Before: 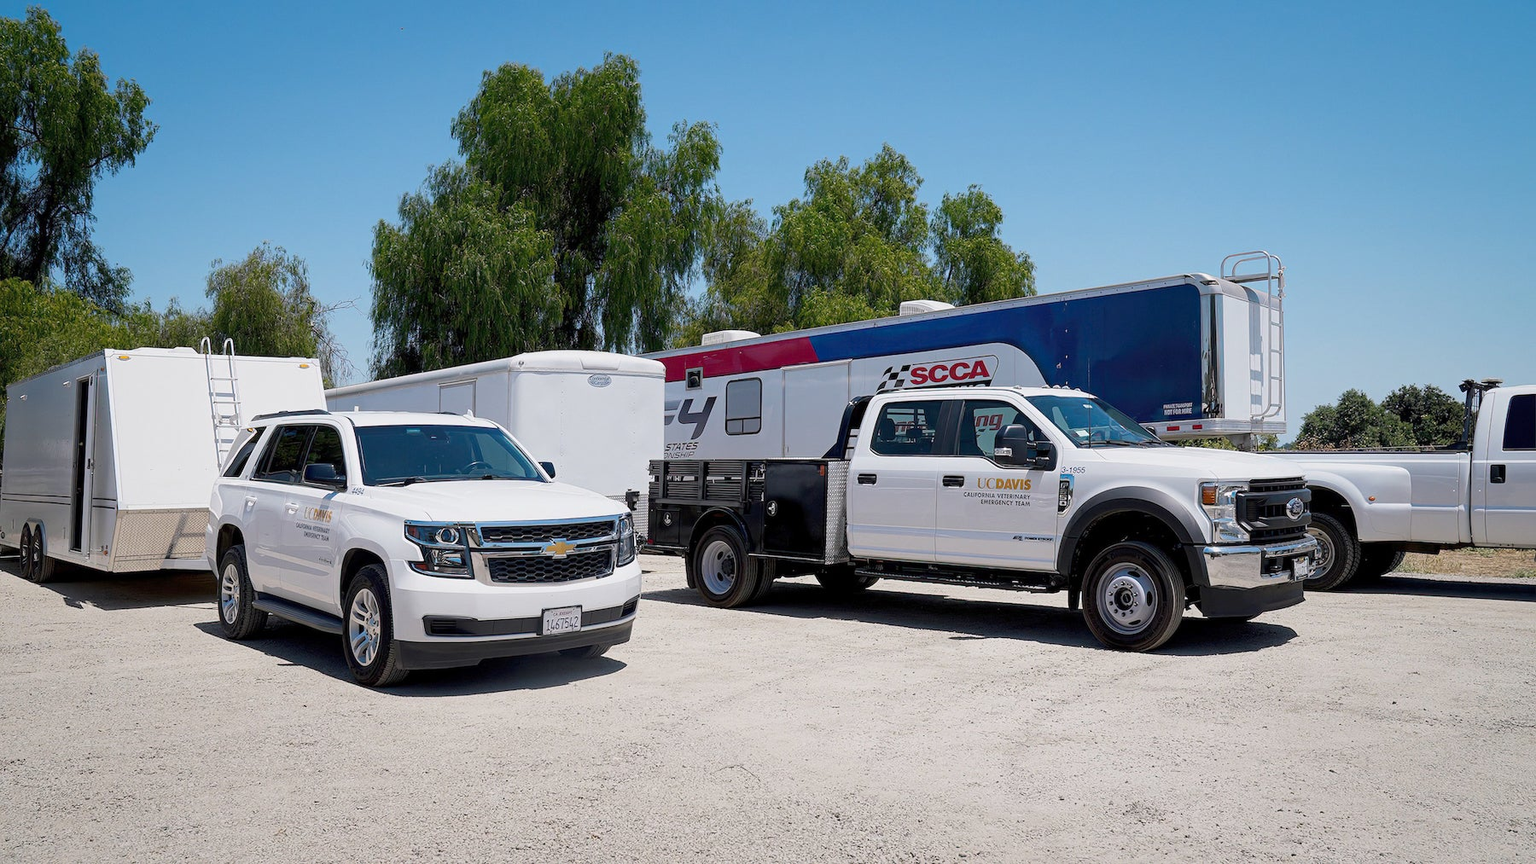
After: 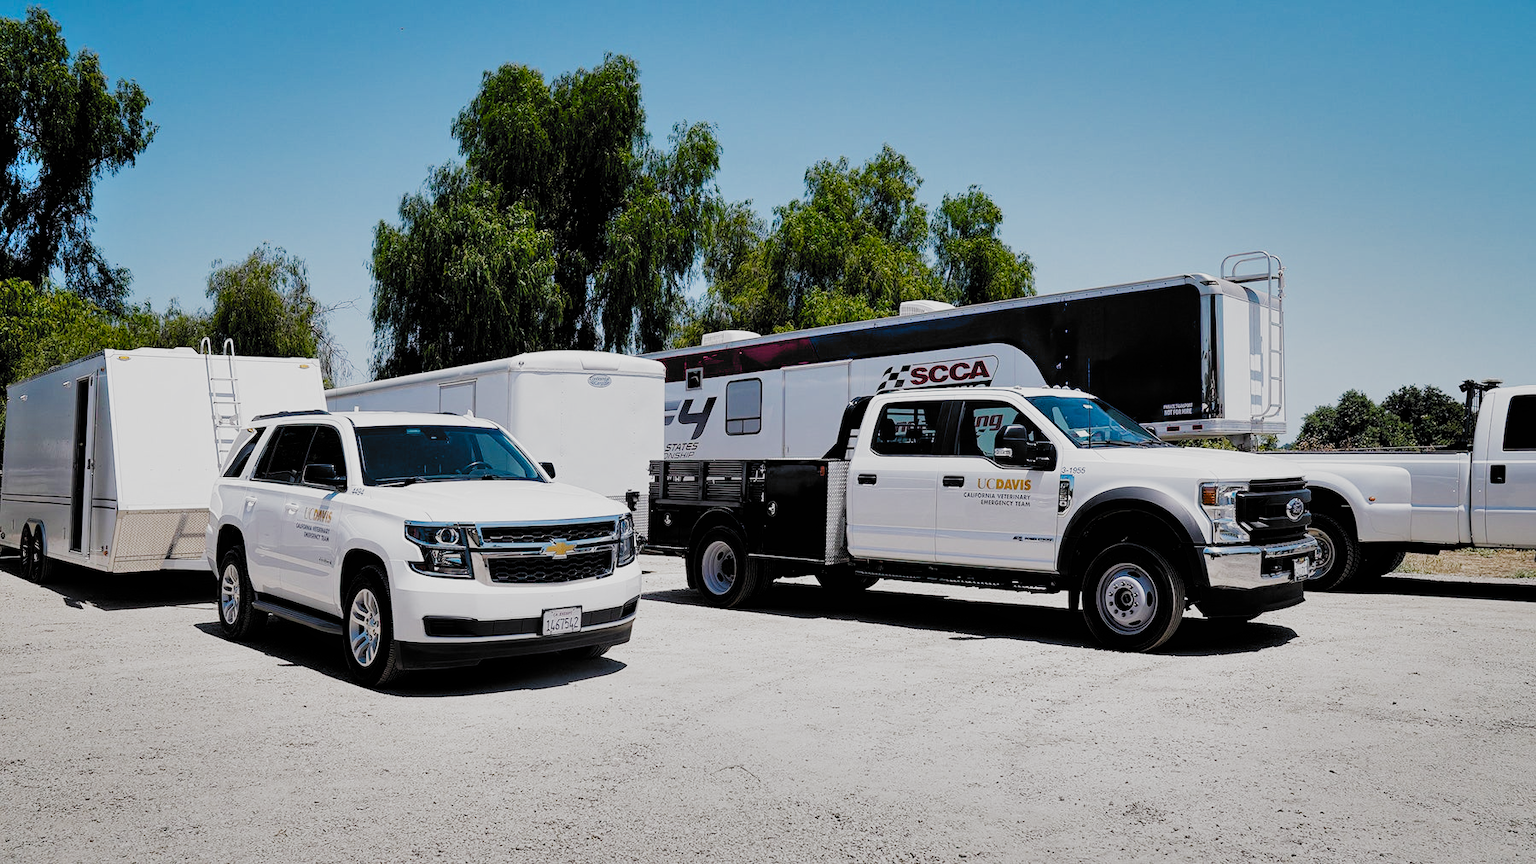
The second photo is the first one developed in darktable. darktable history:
shadows and highlights: shadows 59.58, soften with gaussian
filmic rgb: black relative exposure -5.06 EV, white relative exposure 3.97 EV, hardness 2.91, contrast 1.297, highlights saturation mix -31.27%, add noise in highlights 0.001, preserve chrominance no, color science v3 (2019), use custom middle-gray values true, contrast in highlights soft
